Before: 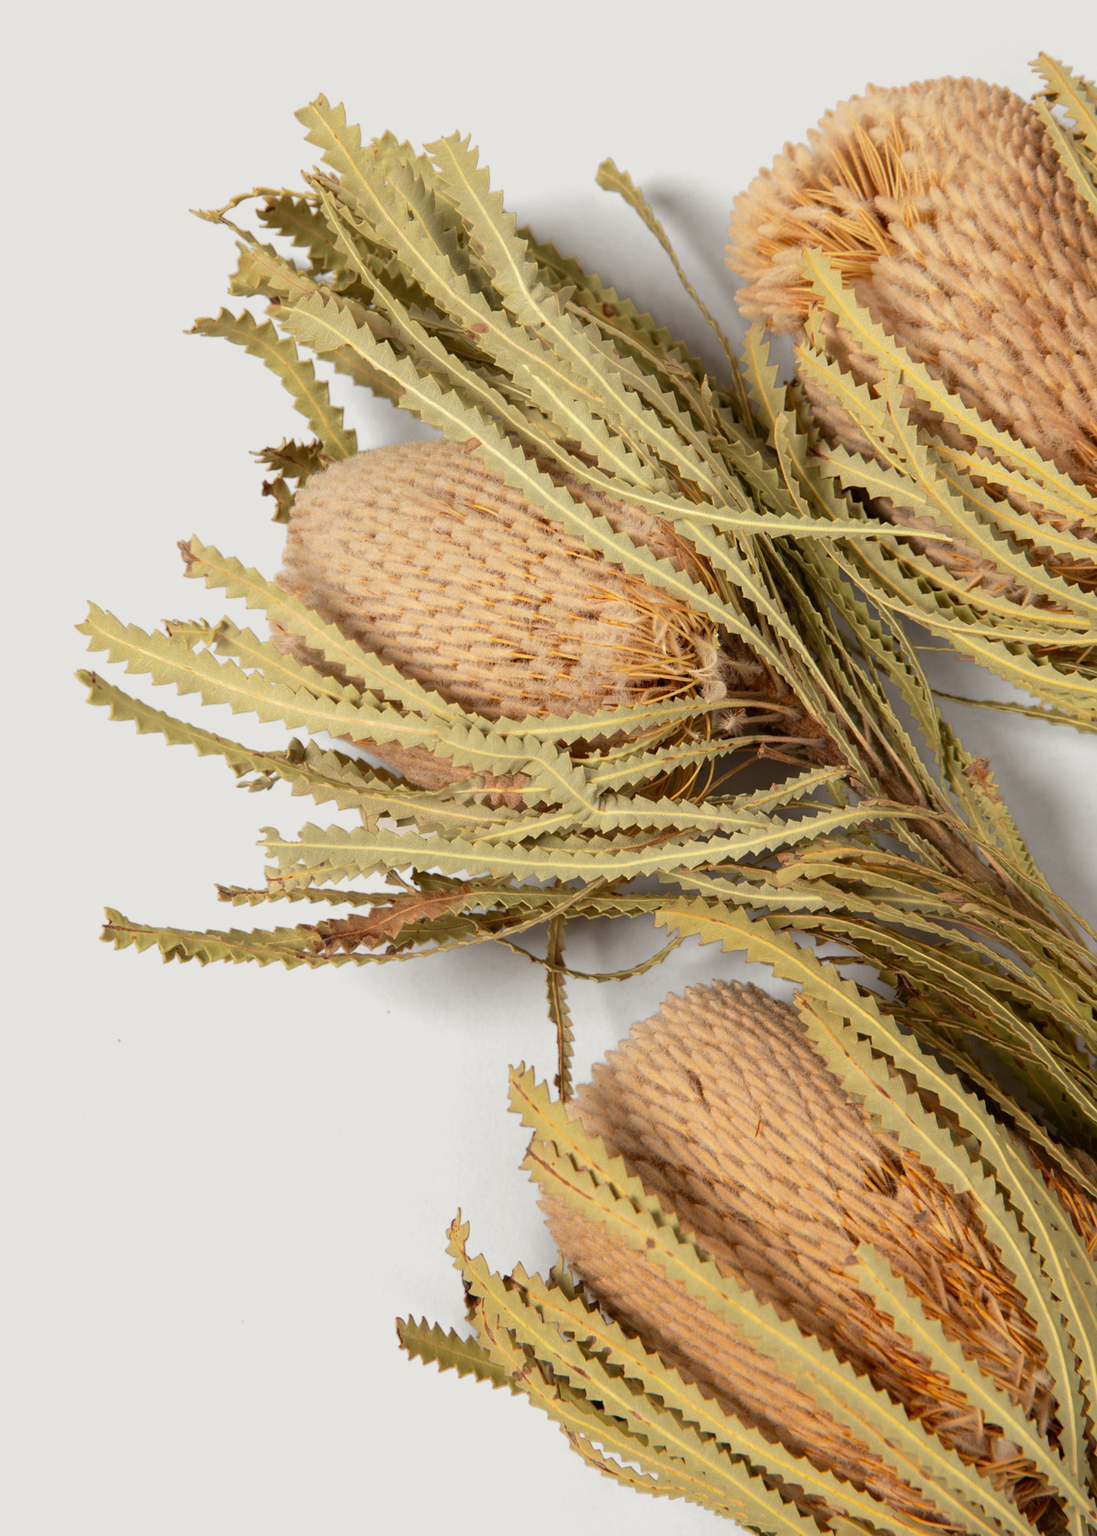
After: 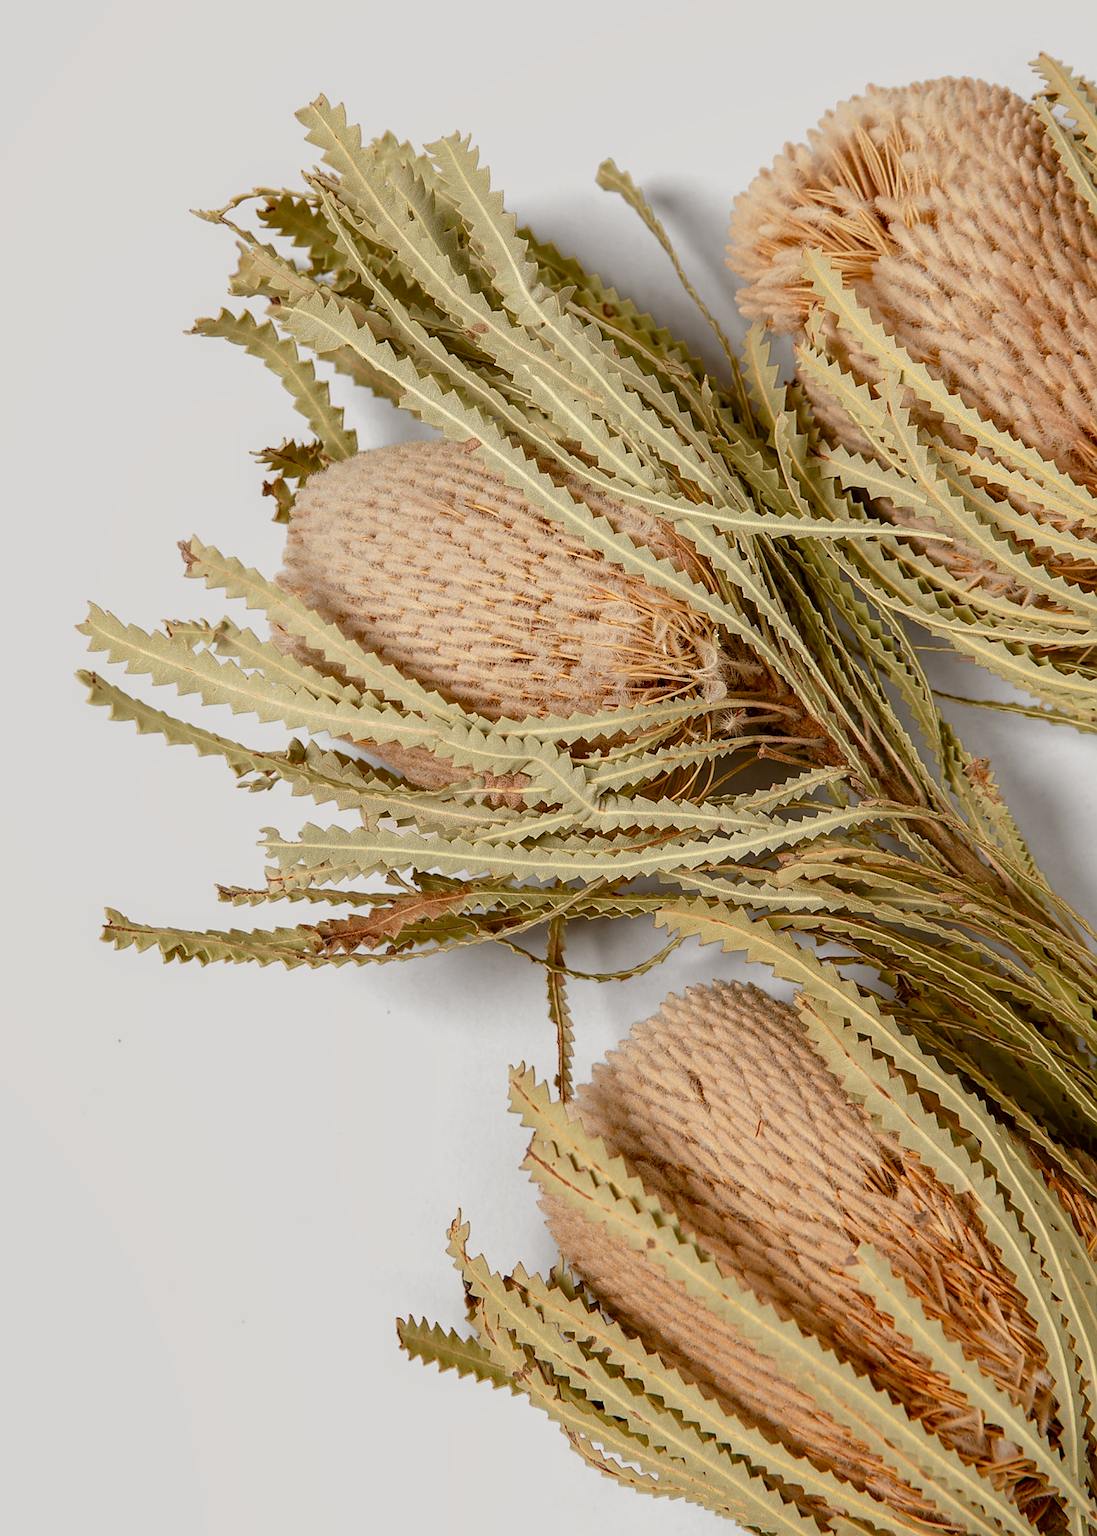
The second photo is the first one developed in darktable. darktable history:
color balance rgb: shadows lift › chroma 1%, shadows lift › hue 113°, highlights gain › chroma 0.2%, highlights gain › hue 333°, perceptual saturation grading › global saturation 20%, perceptual saturation grading › highlights -50%, perceptual saturation grading › shadows 25%, contrast -10%
color balance: mode lift, gamma, gain (sRGB)
local contrast: on, module defaults
sharpen: radius 1.4, amount 1.25, threshold 0.7
